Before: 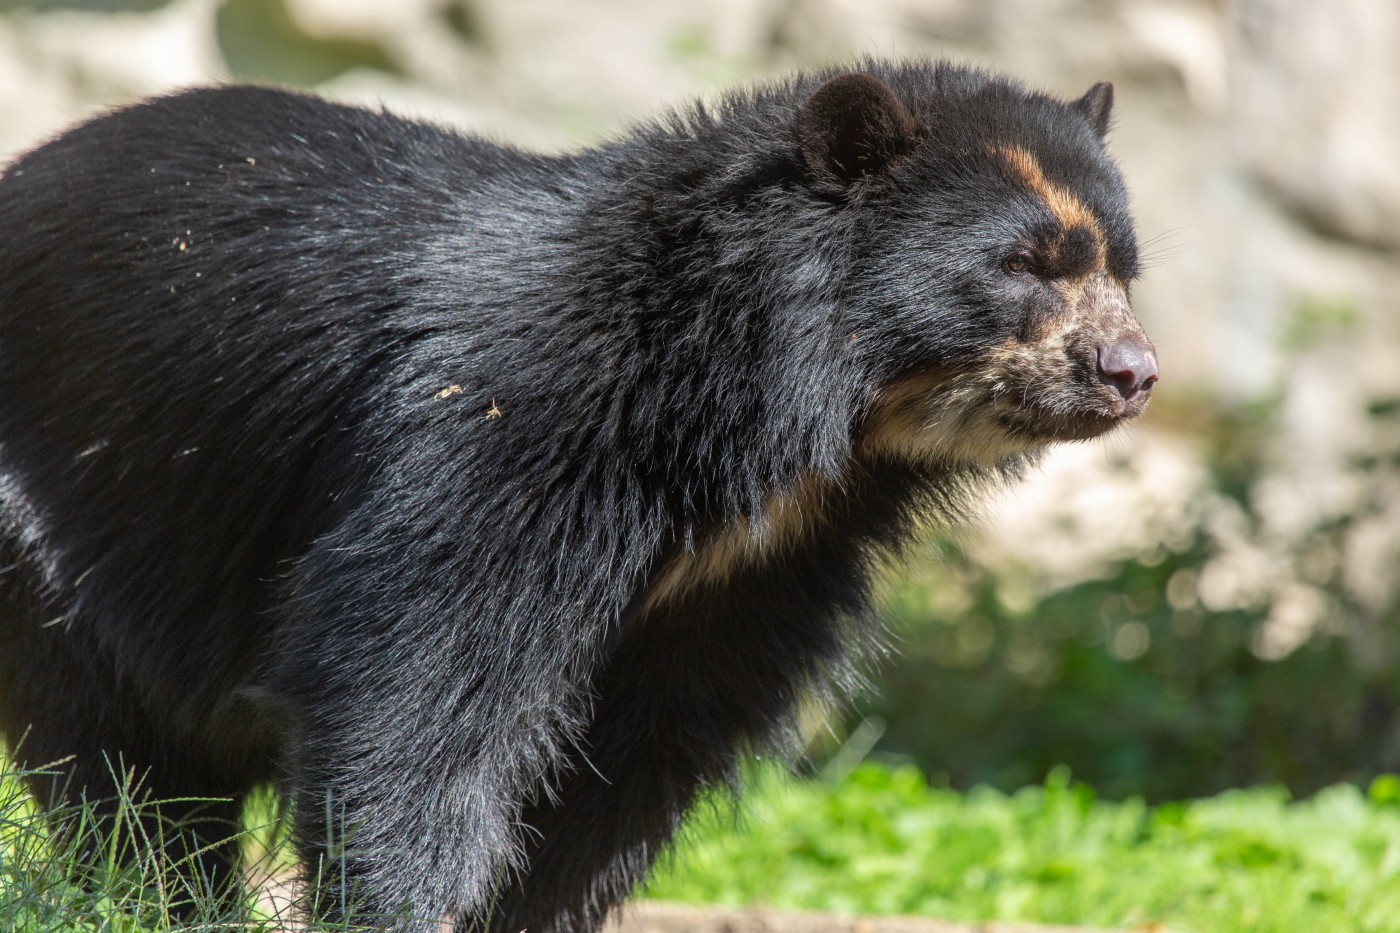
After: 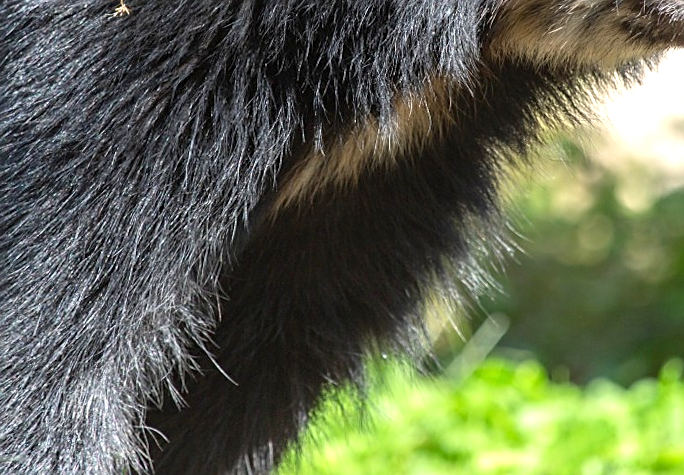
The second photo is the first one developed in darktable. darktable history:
crop: left 29.672%, top 41.786%, right 20.851%, bottom 3.487%
sharpen: on, module defaults
rotate and perspective: rotation 0.679°, lens shift (horizontal) 0.136, crop left 0.009, crop right 0.991, crop top 0.078, crop bottom 0.95
exposure: black level correction 0, exposure 0.7 EV, compensate exposure bias true, compensate highlight preservation false
